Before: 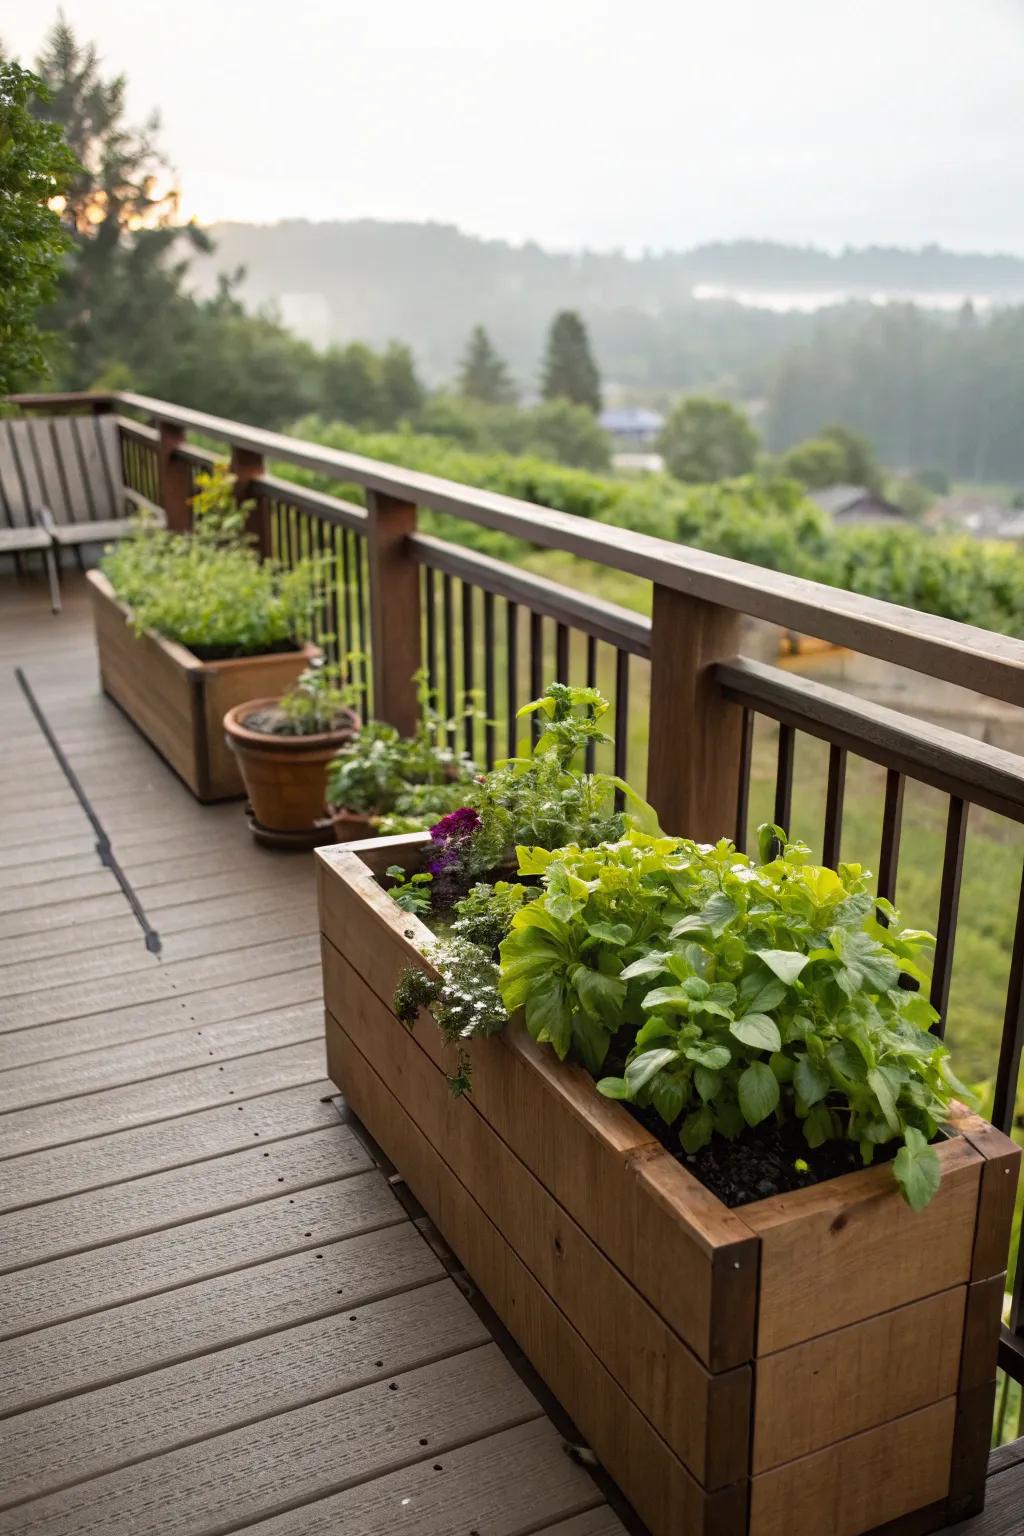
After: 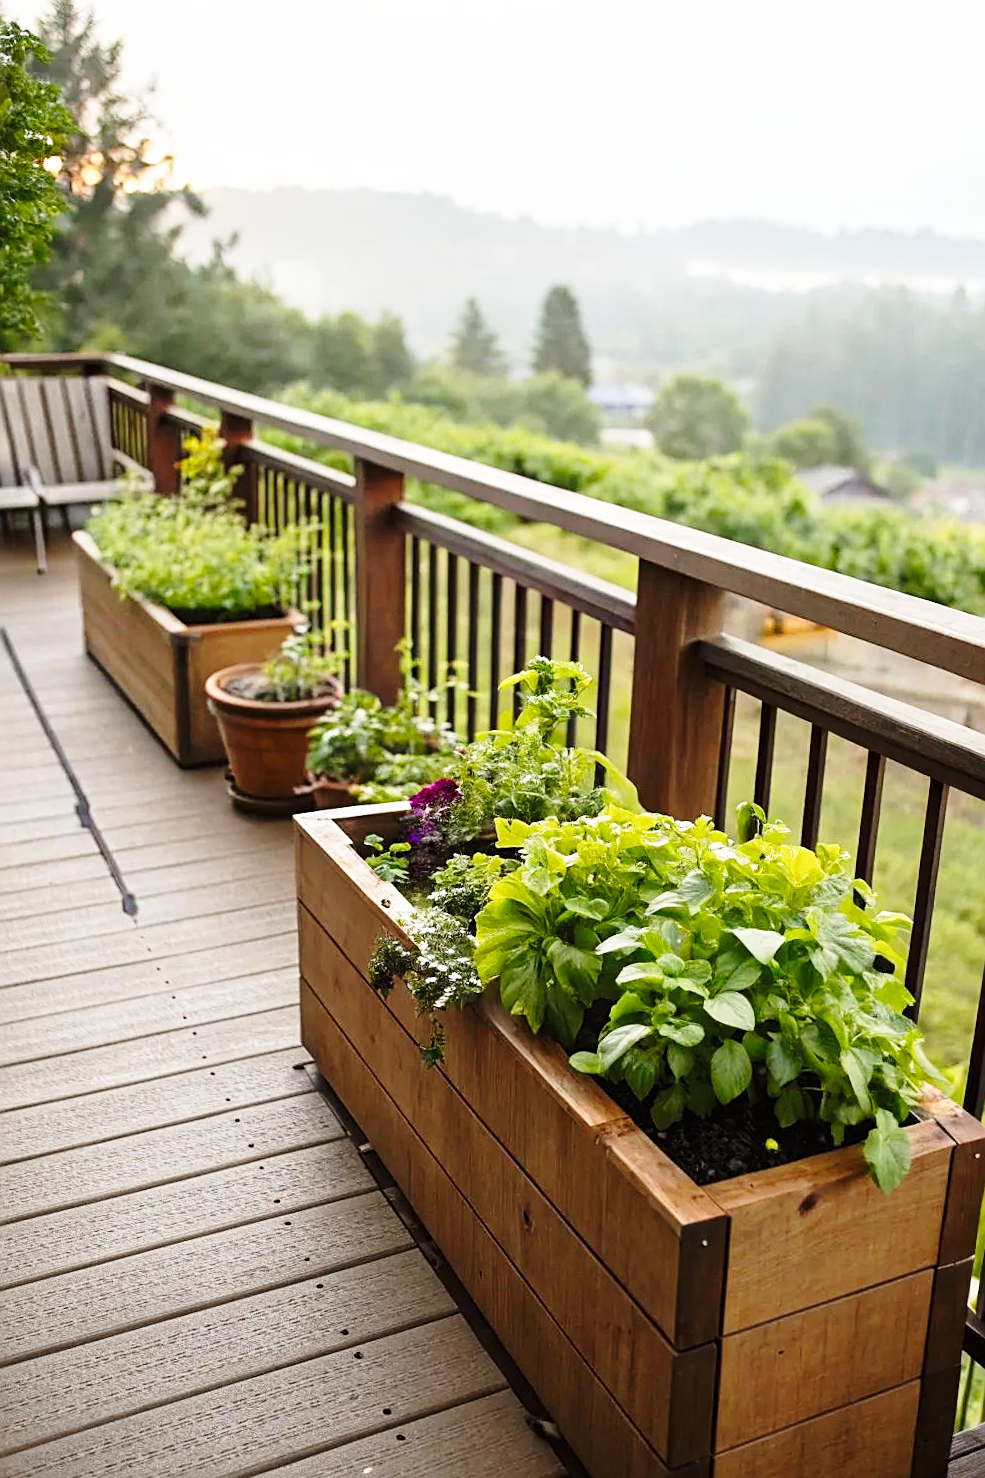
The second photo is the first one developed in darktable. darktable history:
crop and rotate: angle -1.49°
sharpen: on, module defaults
base curve: curves: ch0 [(0, 0) (0.028, 0.03) (0.121, 0.232) (0.46, 0.748) (0.859, 0.968) (1, 1)], preserve colors none
tone equalizer: mask exposure compensation -0.496 EV
